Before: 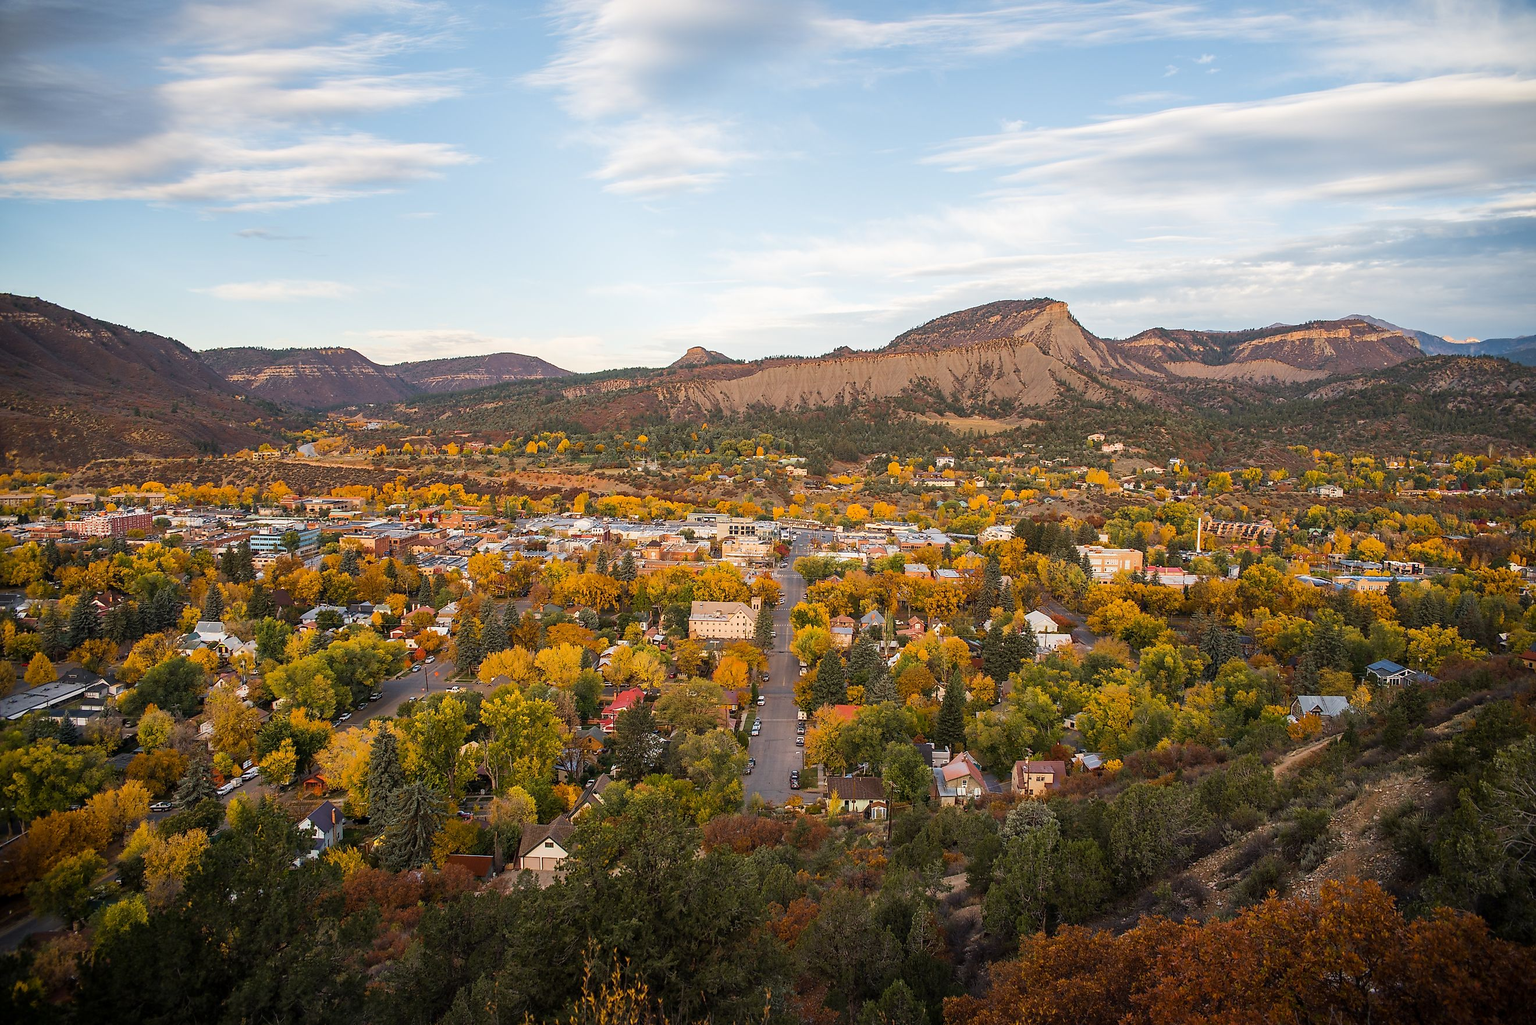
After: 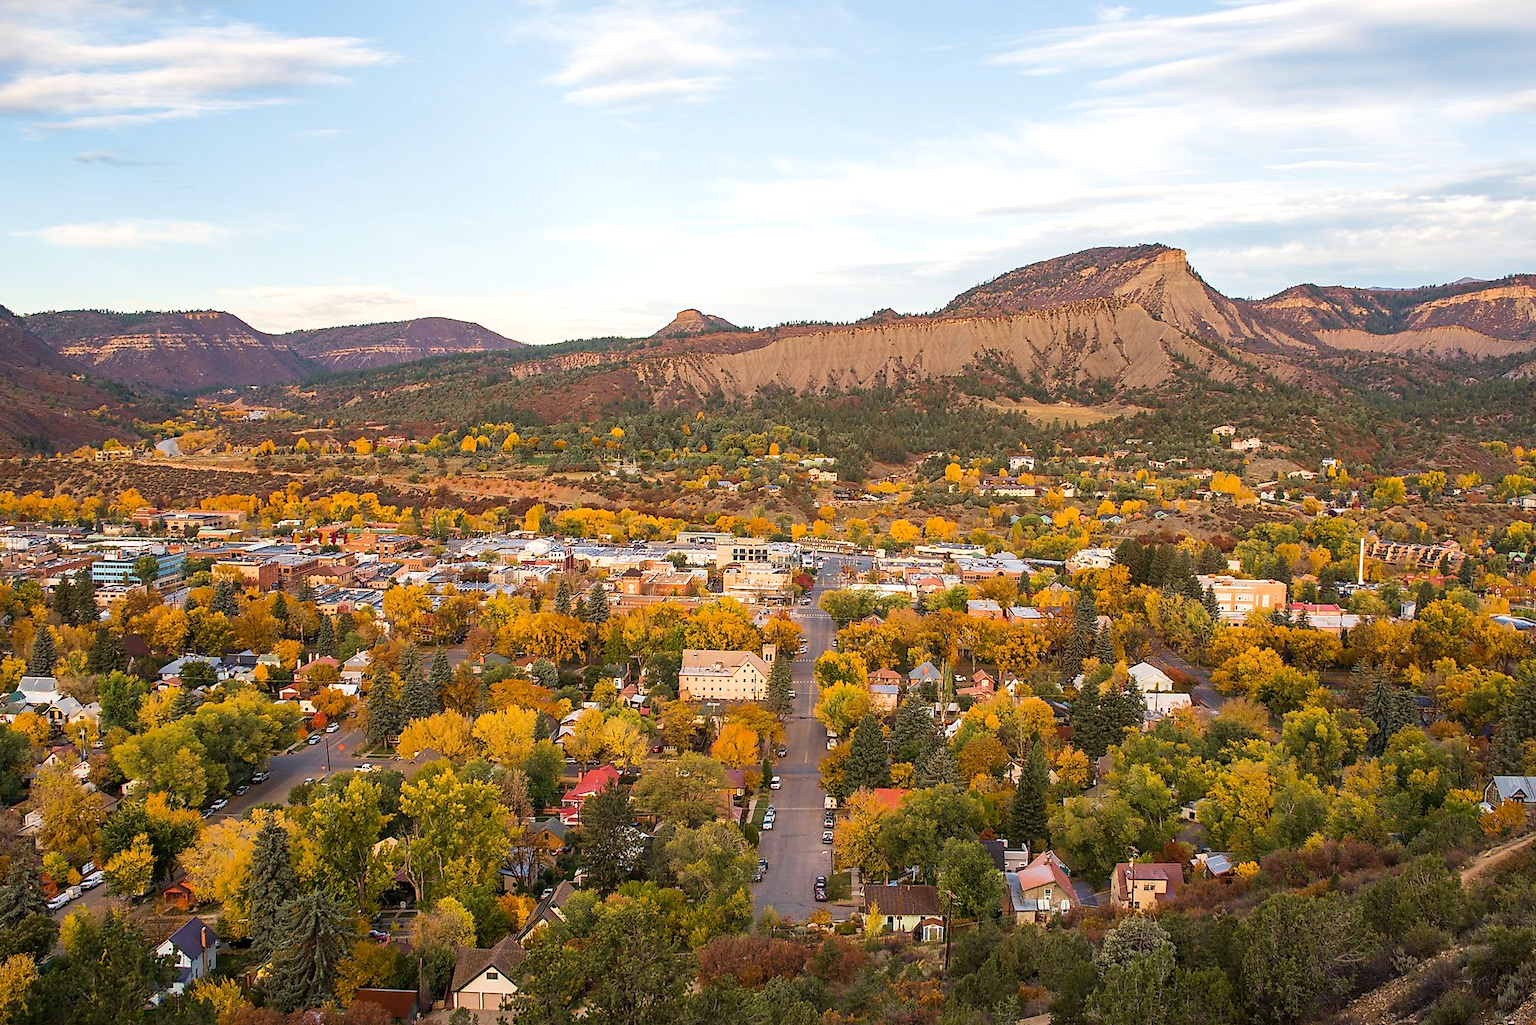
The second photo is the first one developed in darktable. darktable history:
velvia: strength 27%
exposure: black level correction 0.001, exposure 0.191 EV, compensate highlight preservation false
tone equalizer: on, module defaults
crop and rotate: left 11.831%, top 11.346%, right 13.429%, bottom 13.899%
